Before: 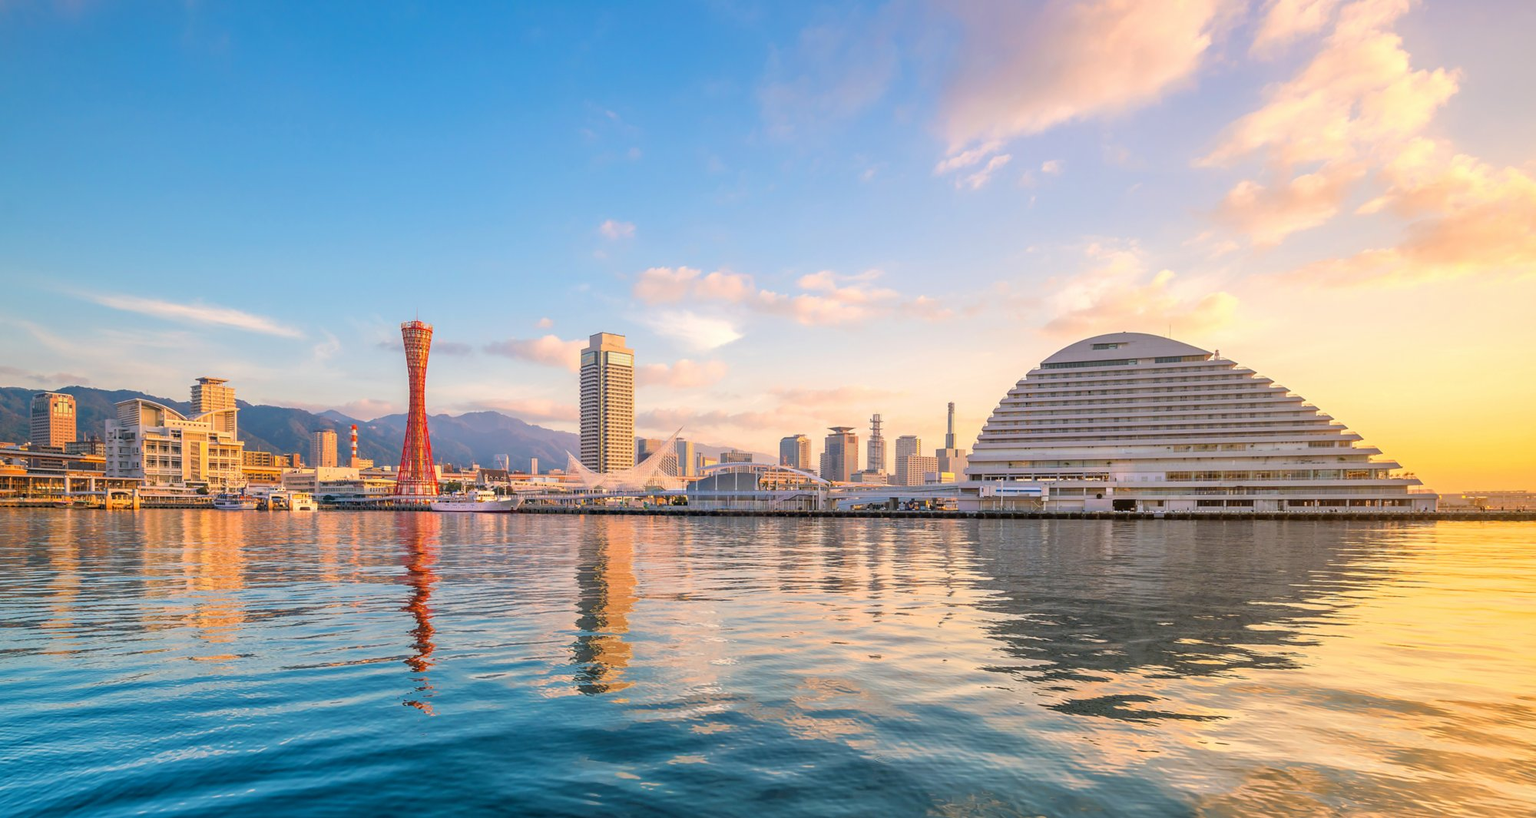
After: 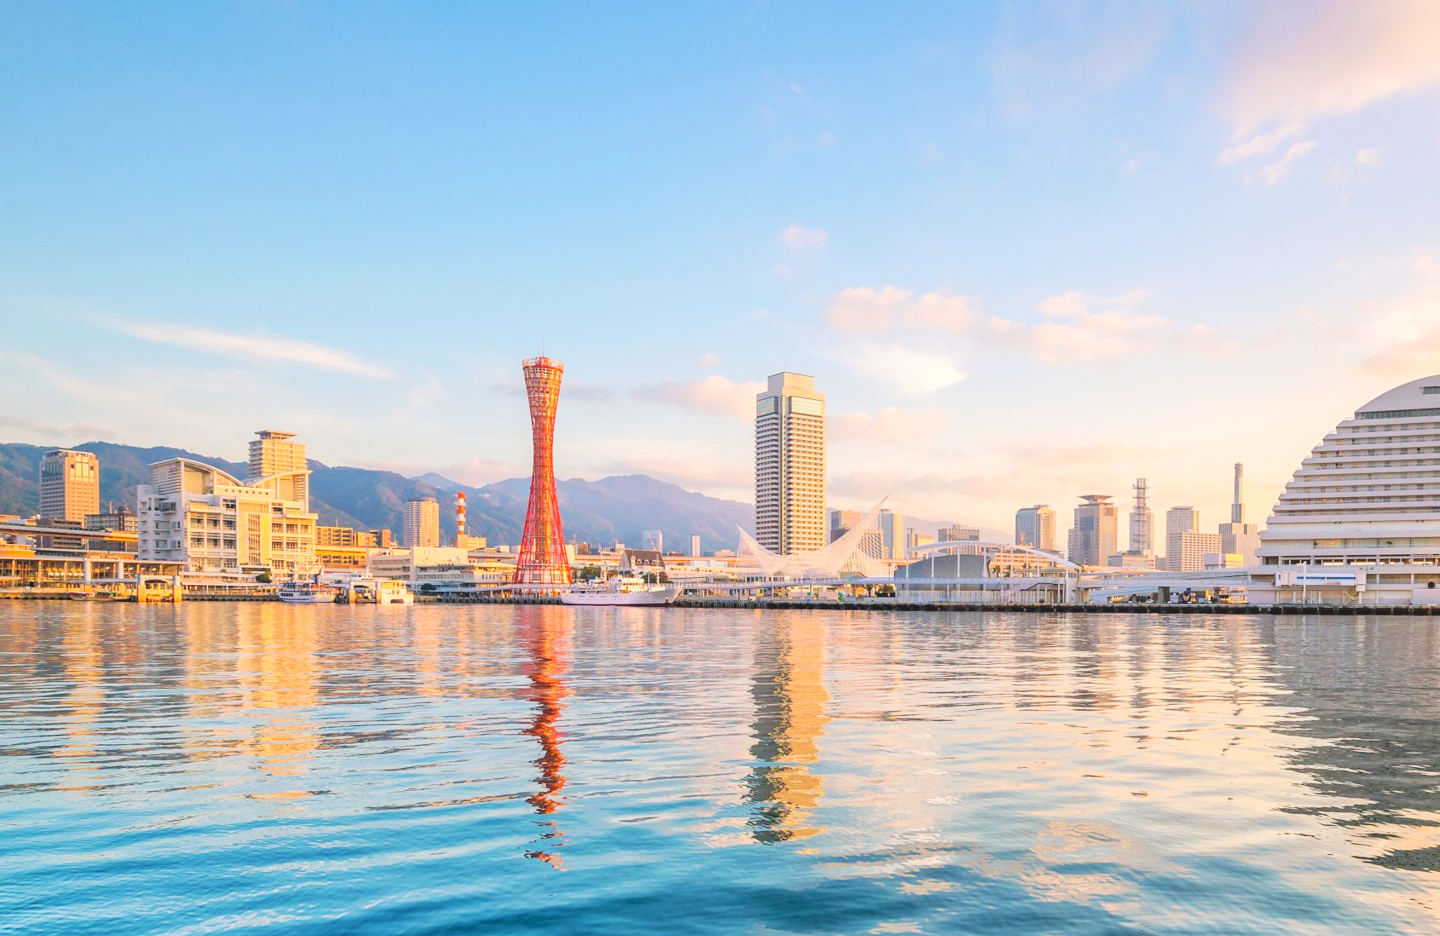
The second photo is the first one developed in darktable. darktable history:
tone curve: curves: ch0 [(0, 0) (0.003, 0.065) (0.011, 0.072) (0.025, 0.09) (0.044, 0.104) (0.069, 0.116) (0.1, 0.127) (0.136, 0.15) (0.177, 0.184) (0.224, 0.223) (0.277, 0.28) (0.335, 0.361) (0.399, 0.443) (0.468, 0.525) (0.543, 0.616) (0.623, 0.713) (0.709, 0.79) (0.801, 0.866) (0.898, 0.933) (1, 1)], preserve colors none
crop: top 5.803%, right 27.864%, bottom 5.804%
contrast brightness saturation: brightness 0.13
